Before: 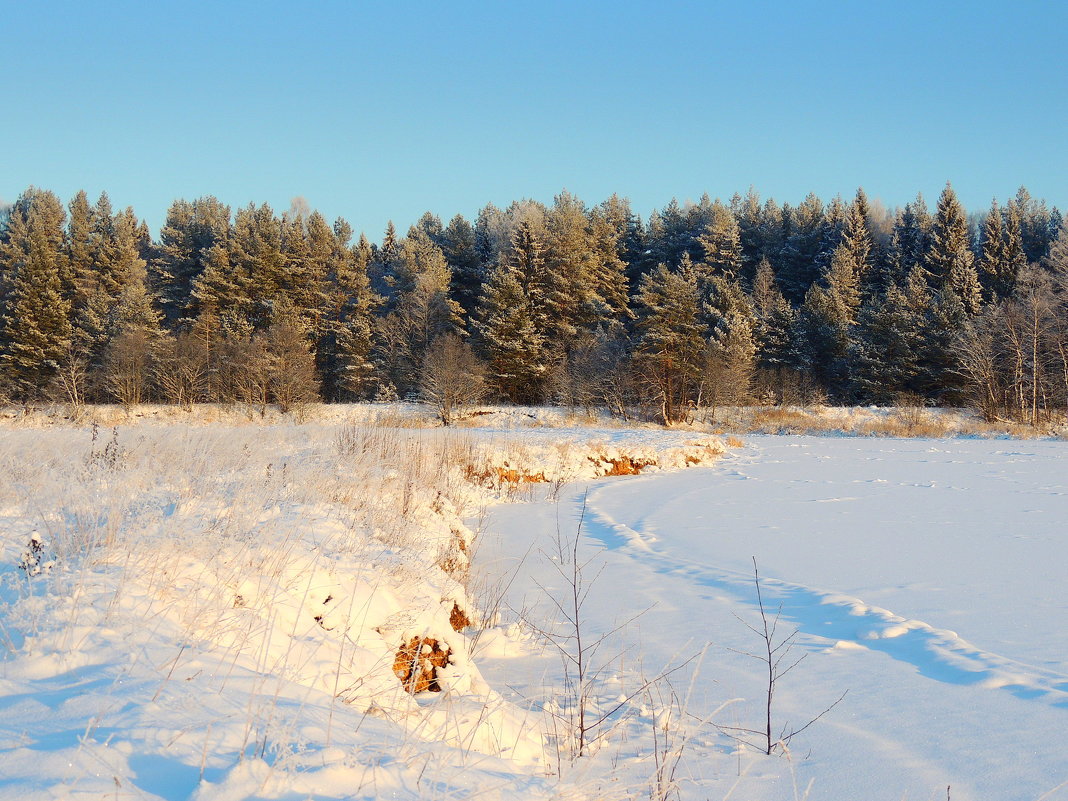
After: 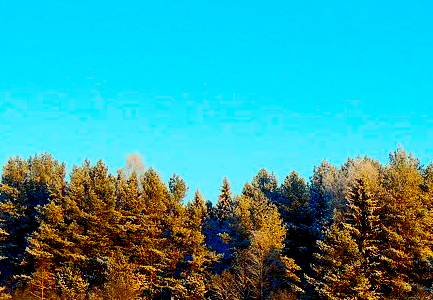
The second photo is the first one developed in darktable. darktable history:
exposure: black level correction 0.028, exposure -0.075 EV, compensate highlight preservation false
color balance rgb: linear chroma grading › global chroma 10.217%, perceptual saturation grading › global saturation 0.296%, global vibrance 20%
contrast brightness saturation: contrast 0.26, brightness 0.019, saturation 0.857
crop: left 15.484%, top 5.449%, right 43.922%, bottom 56.975%
